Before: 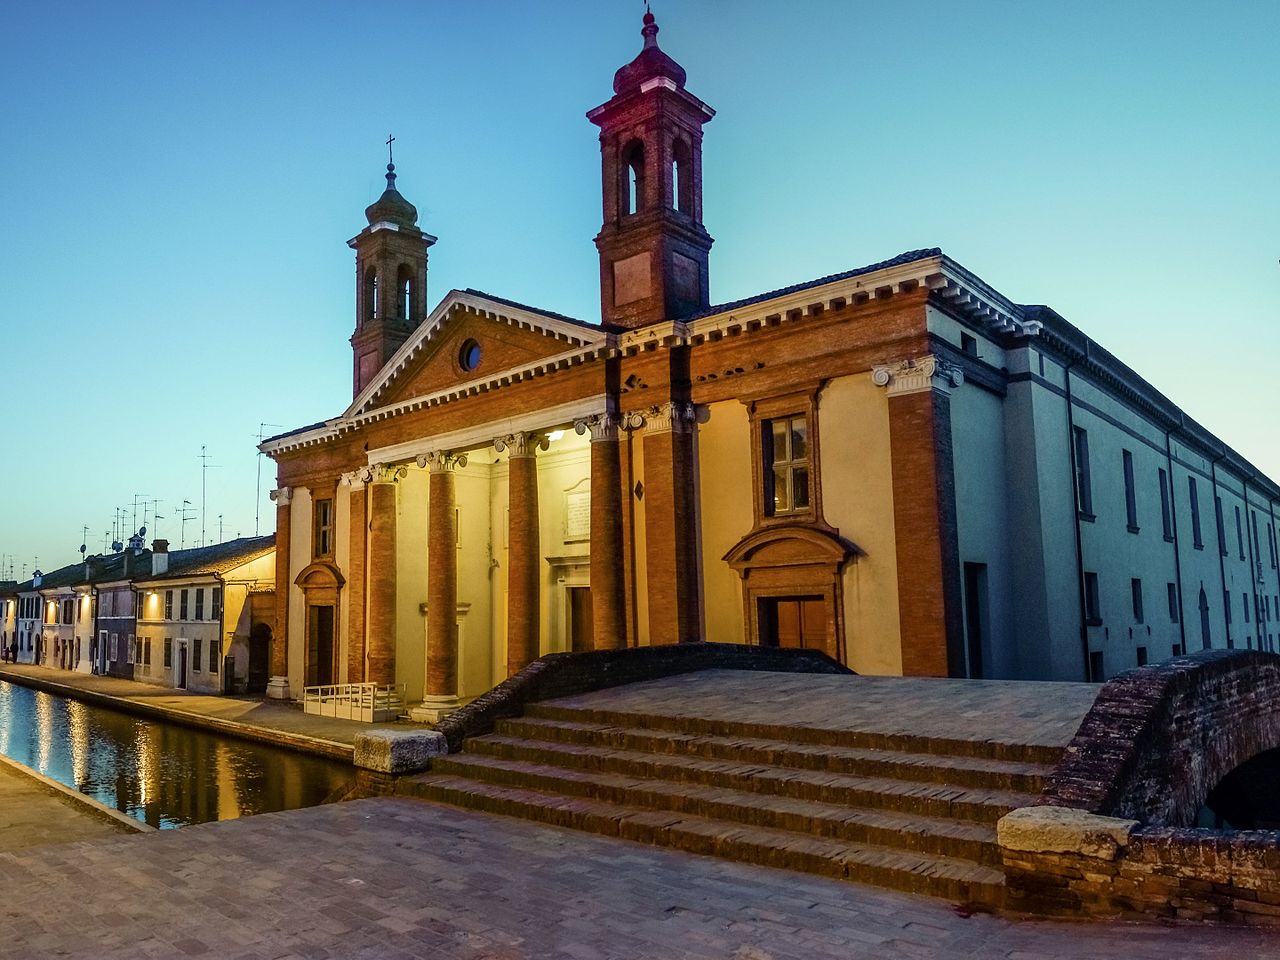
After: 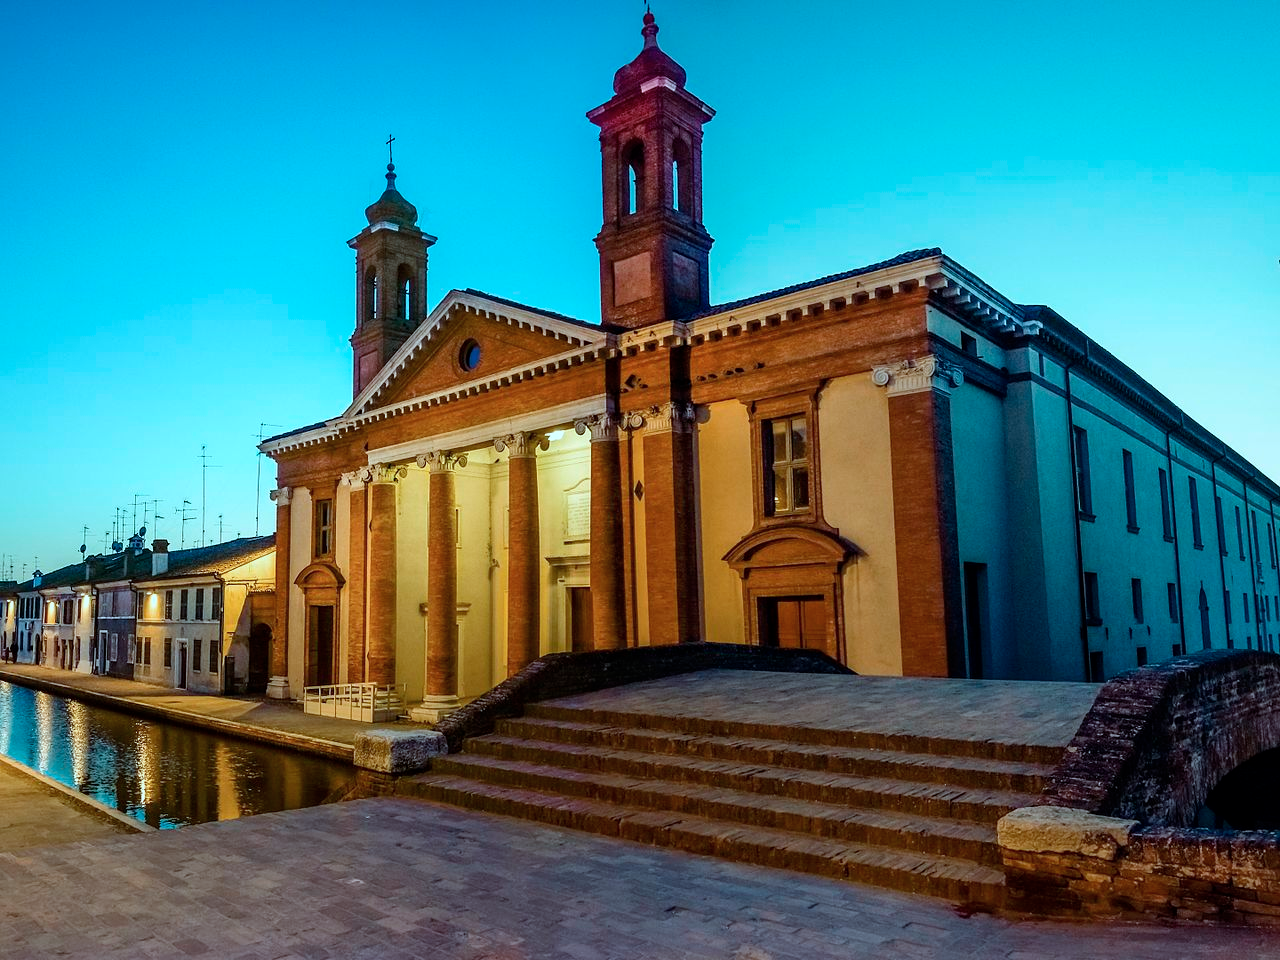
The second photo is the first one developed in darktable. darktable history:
color correction: highlights a* -11.38, highlights b* -14.92
